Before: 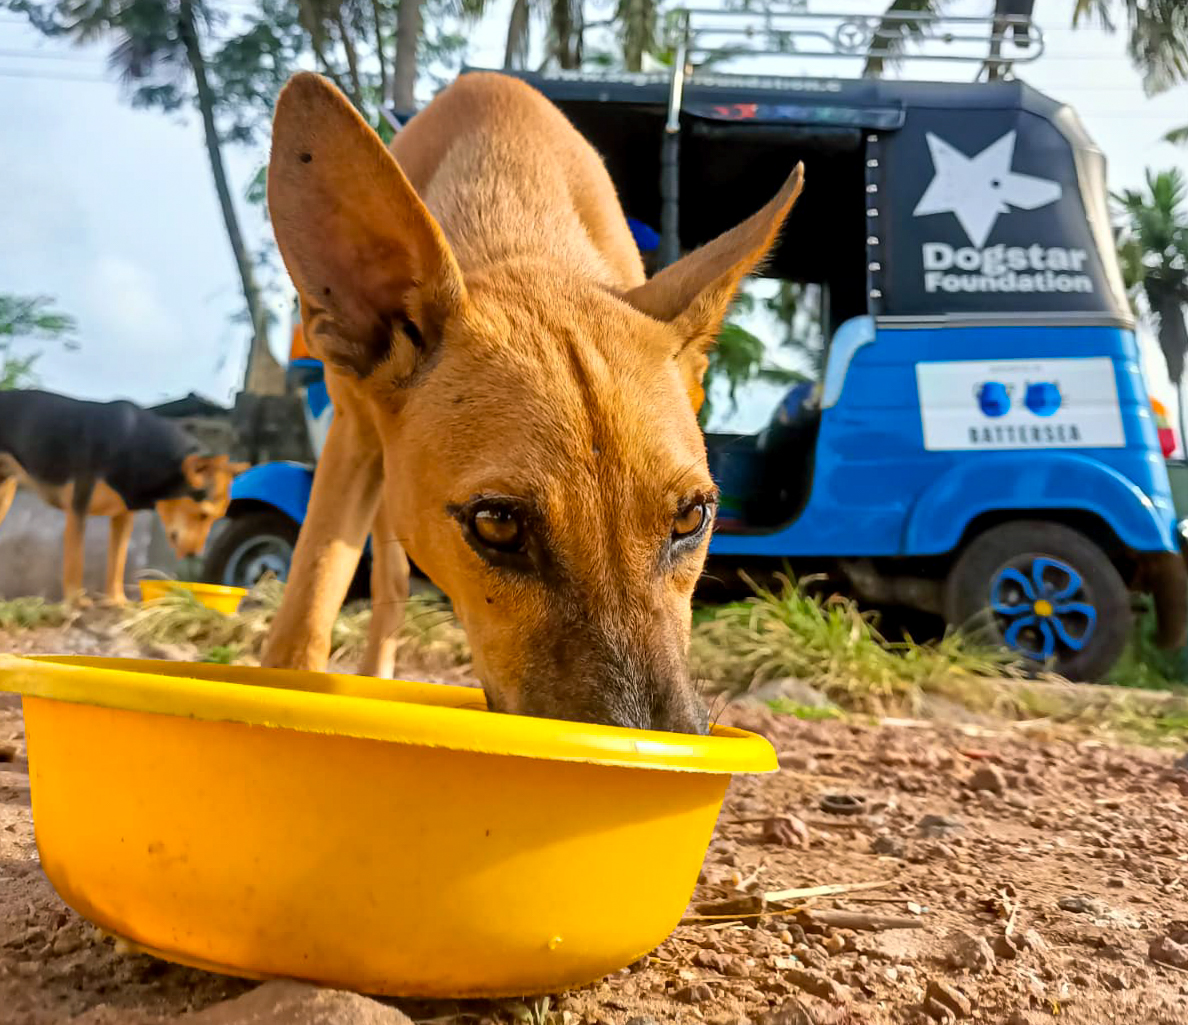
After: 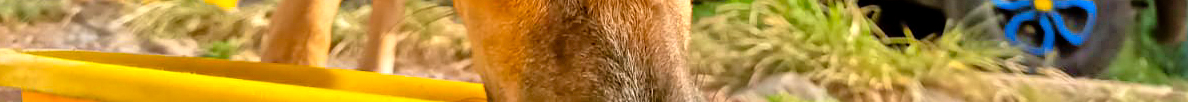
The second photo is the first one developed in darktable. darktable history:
crop and rotate: top 59.084%, bottom 30.916%
tone equalizer: -7 EV 0.15 EV, -6 EV 0.6 EV, -5 EV 1.15 EV, -4 EV 1.33 EV, -3 EV 1.15 EV, -2 EV 0.6 EV, -1 EV 0.15 EV, mask exposure compensation -0.5 EV
